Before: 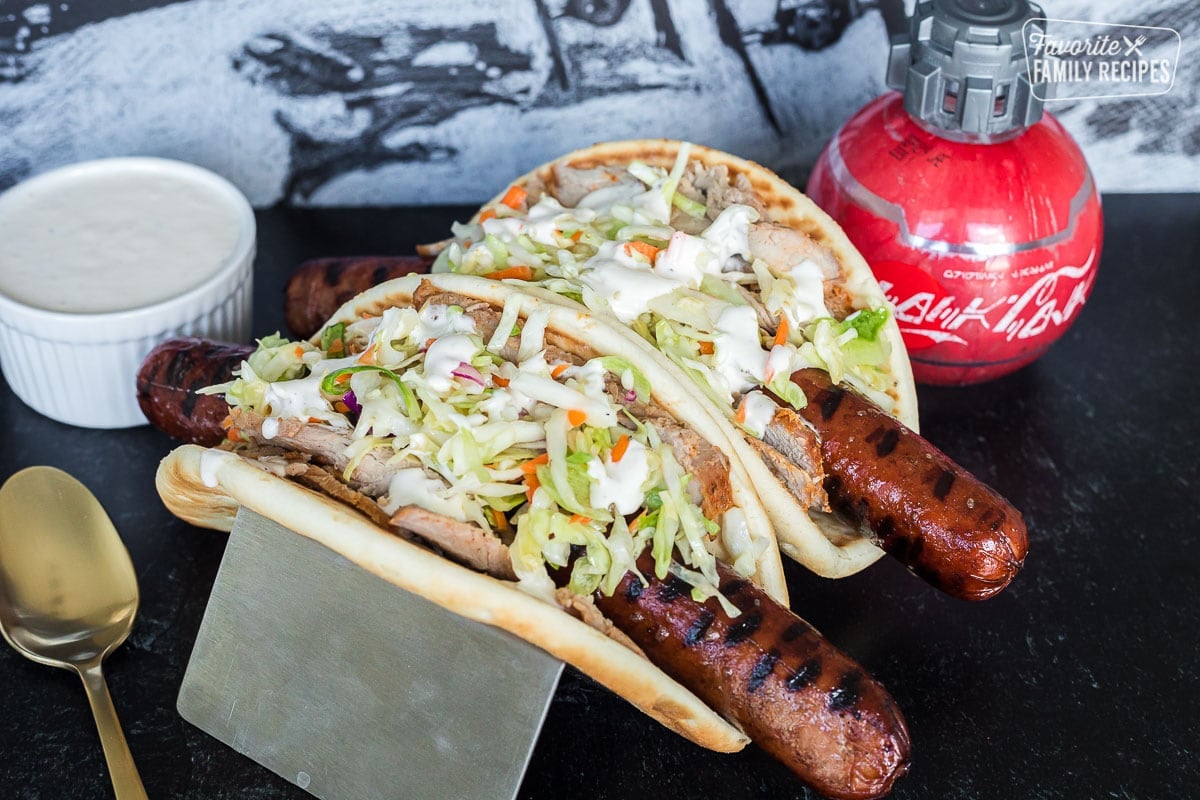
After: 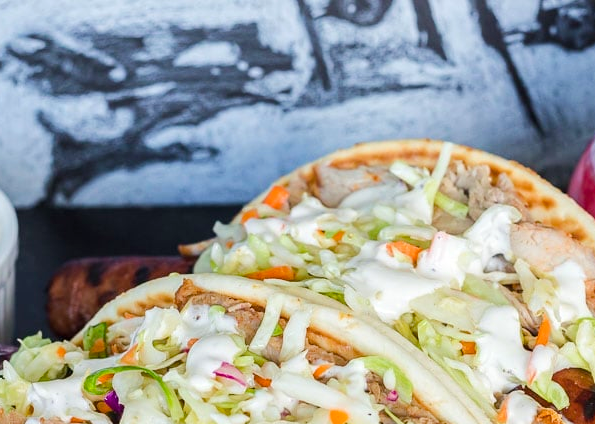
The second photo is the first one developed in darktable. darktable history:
crop: left 19.861%, right 30.55%, bottom 46.956%
color balance rgb: power › hue 323.21°, perceptual saturation grading › global saturation 1.622%, perceptual saturation grading › highlights -1.238%, perceptual saturation grading › mid-tones 4.692%, perceptual saturation grading › shadows 8.055%, perceptual brilliance grading › mid-tones 10.376%, perceptual brilliance grading › shadows 14.292%, global vibrance 20%
